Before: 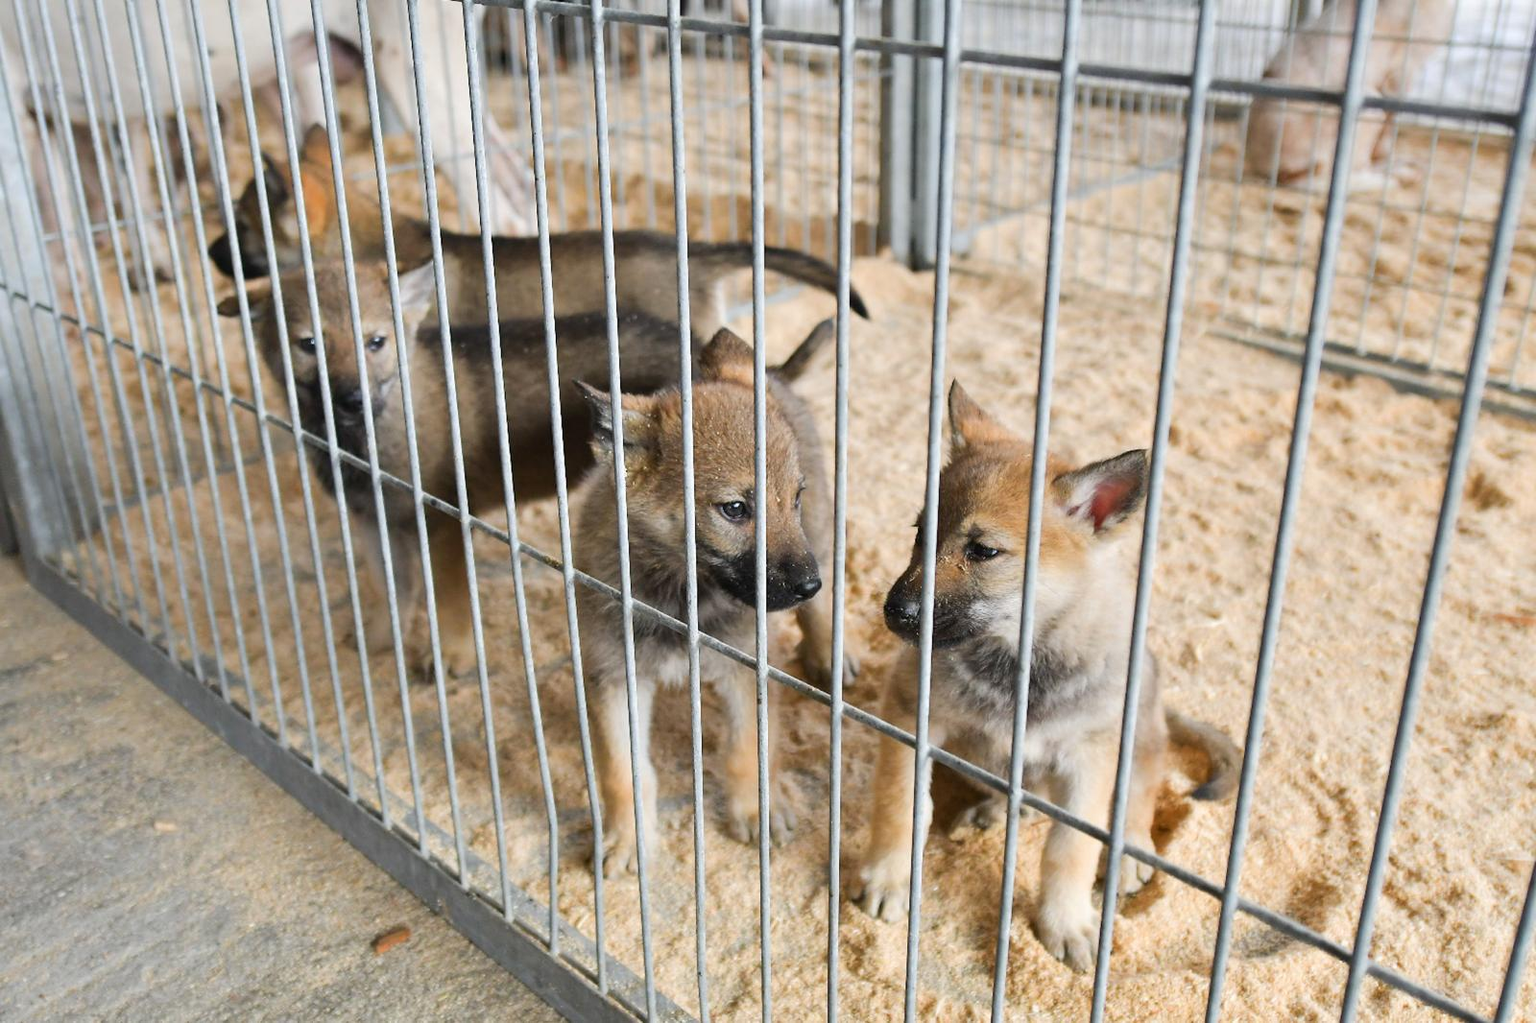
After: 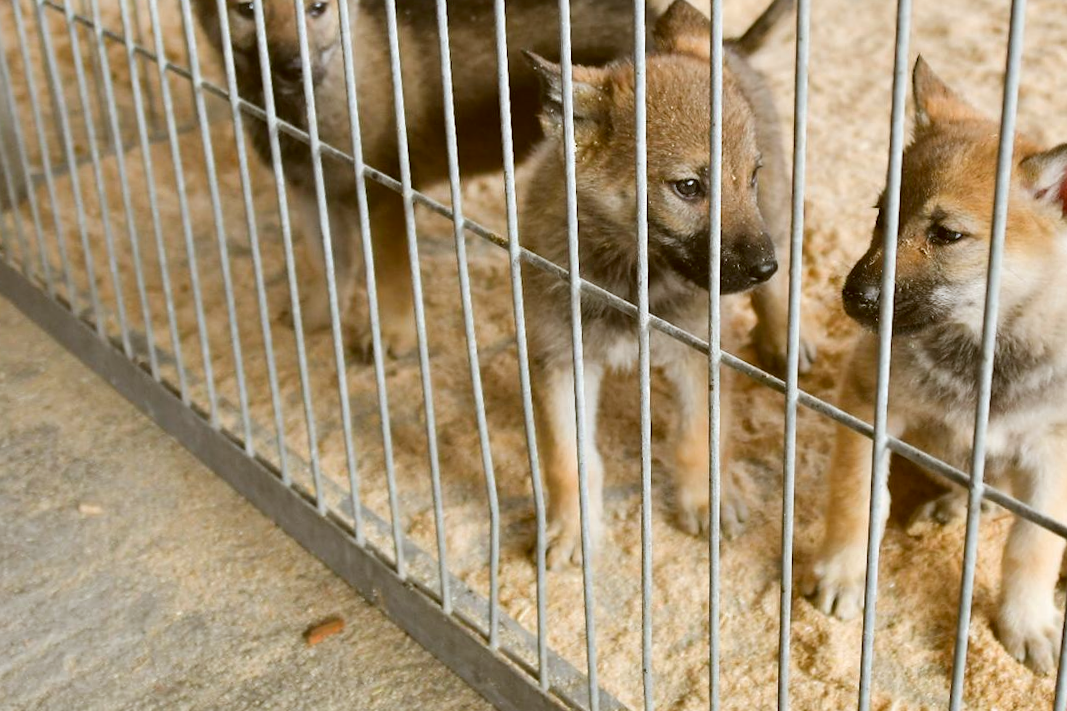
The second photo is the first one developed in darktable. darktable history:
crop and rotate: angle -0.82°, left 3.85%, top 31.828%, right 27.992%
color correction: highlights a* -0.482, highlights b* 0.161, shadows a* 4.66, shadows b* 20.72
